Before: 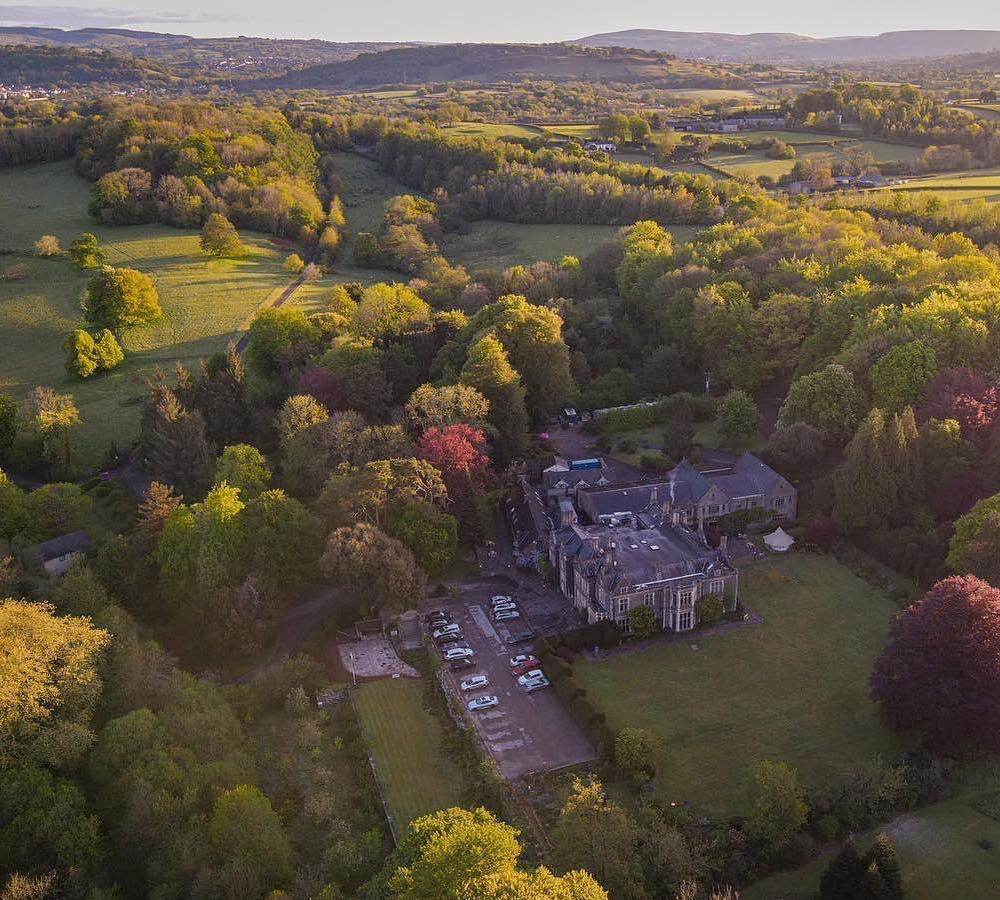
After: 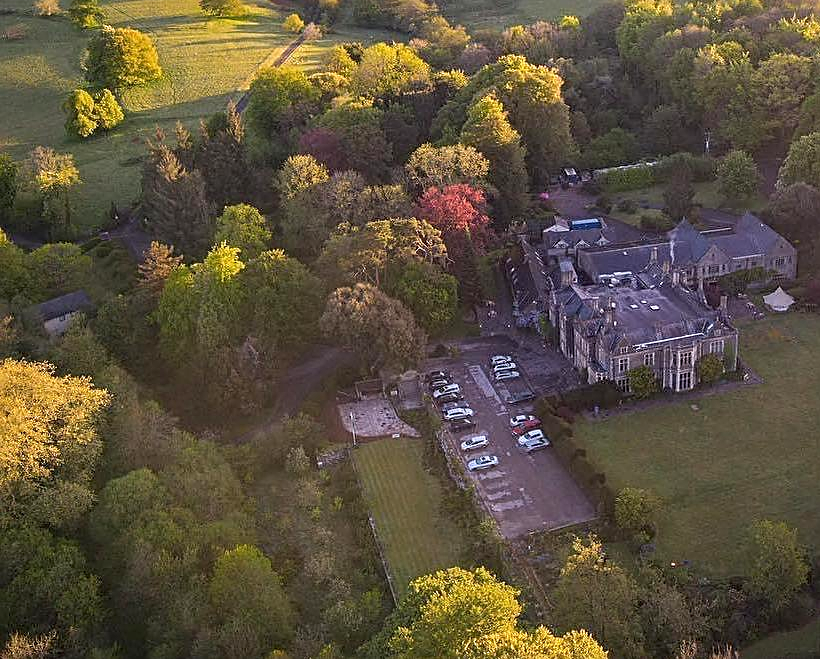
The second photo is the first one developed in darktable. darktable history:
sharpen: on, module defaults
crop: top 26.716%, right 17.96%
exposure: black level correction 0.001, exposure 0.499 EV, compensate highlight preservation false
